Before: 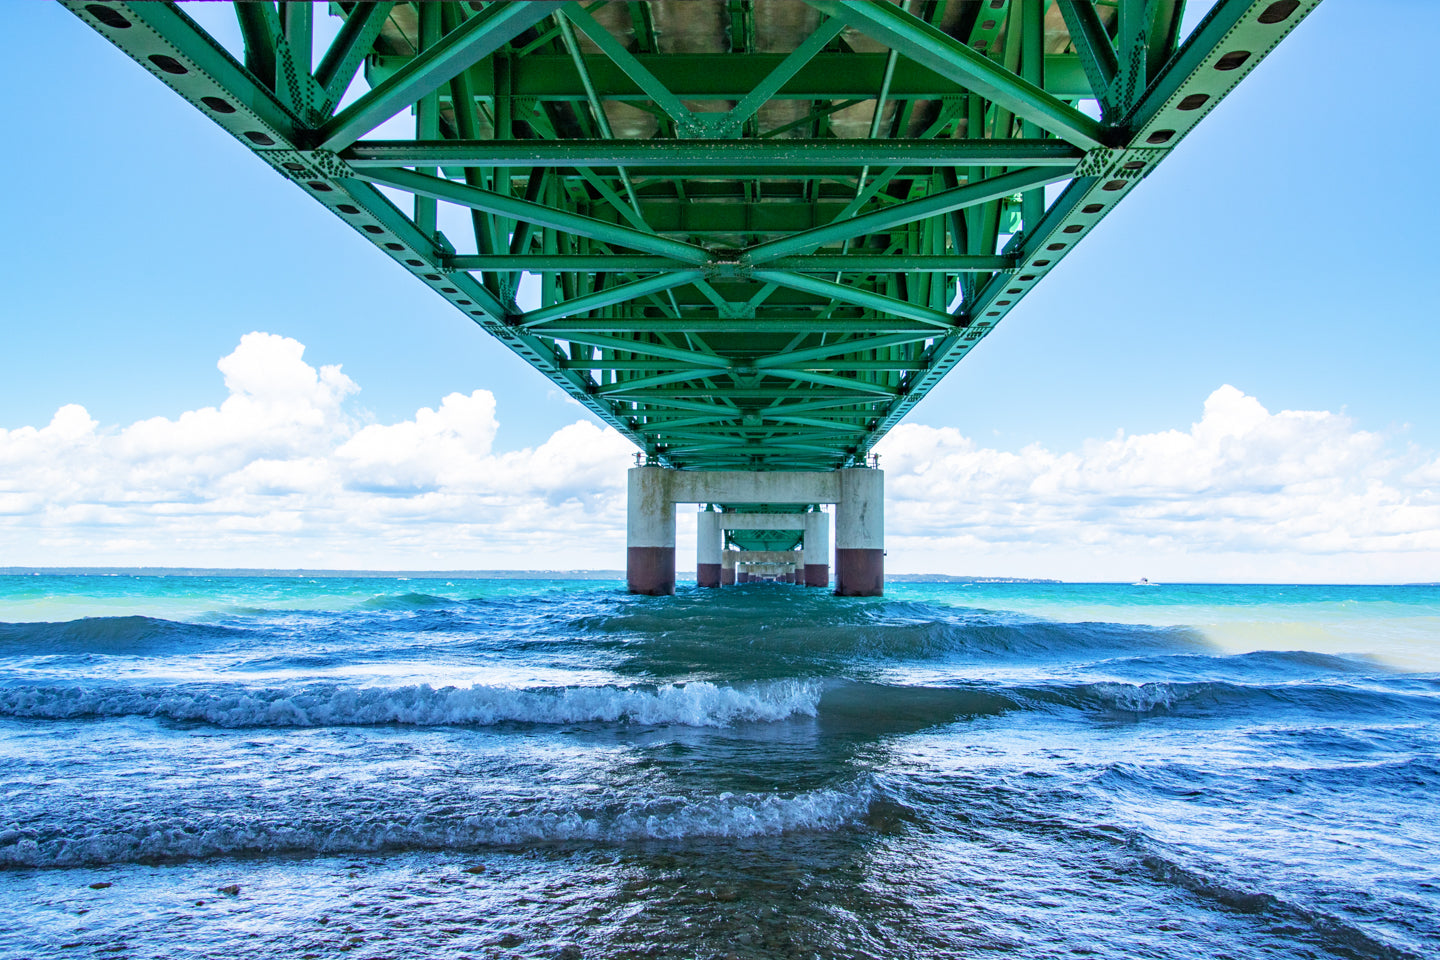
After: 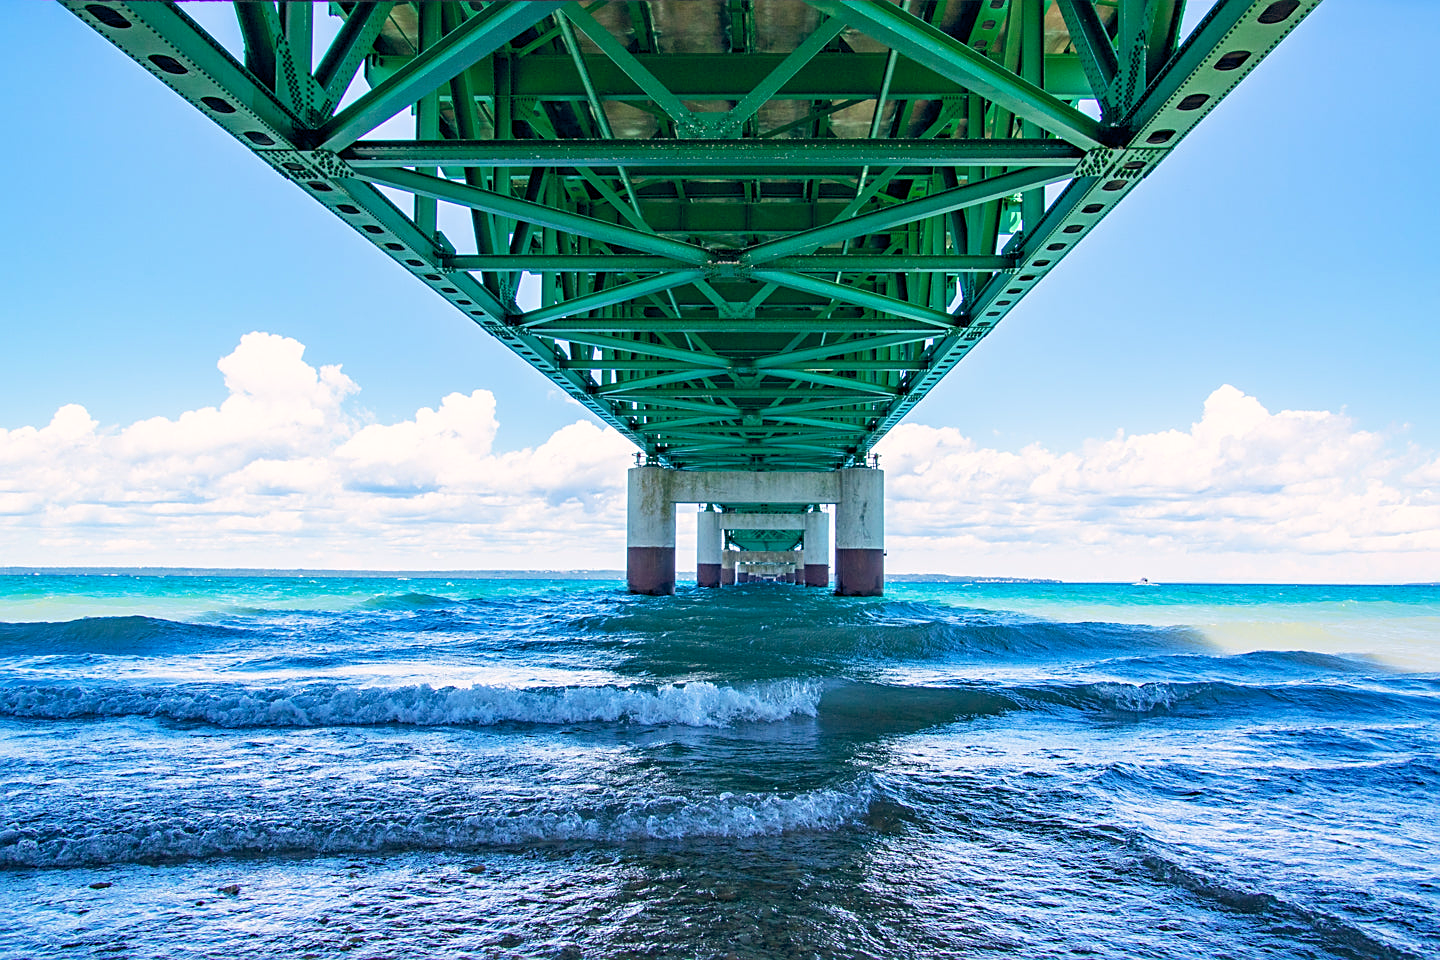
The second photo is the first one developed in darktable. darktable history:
sharpen: on, module defaults
color balance rgb: shadows lift › hue 87.51°, highlights gain › chroma 1.35%, highlights gain › hue 55.1°, global offset › chroma 0.13%, global offset › hue 253.66°, perceptual saturation grading › global saturation 16.38%
